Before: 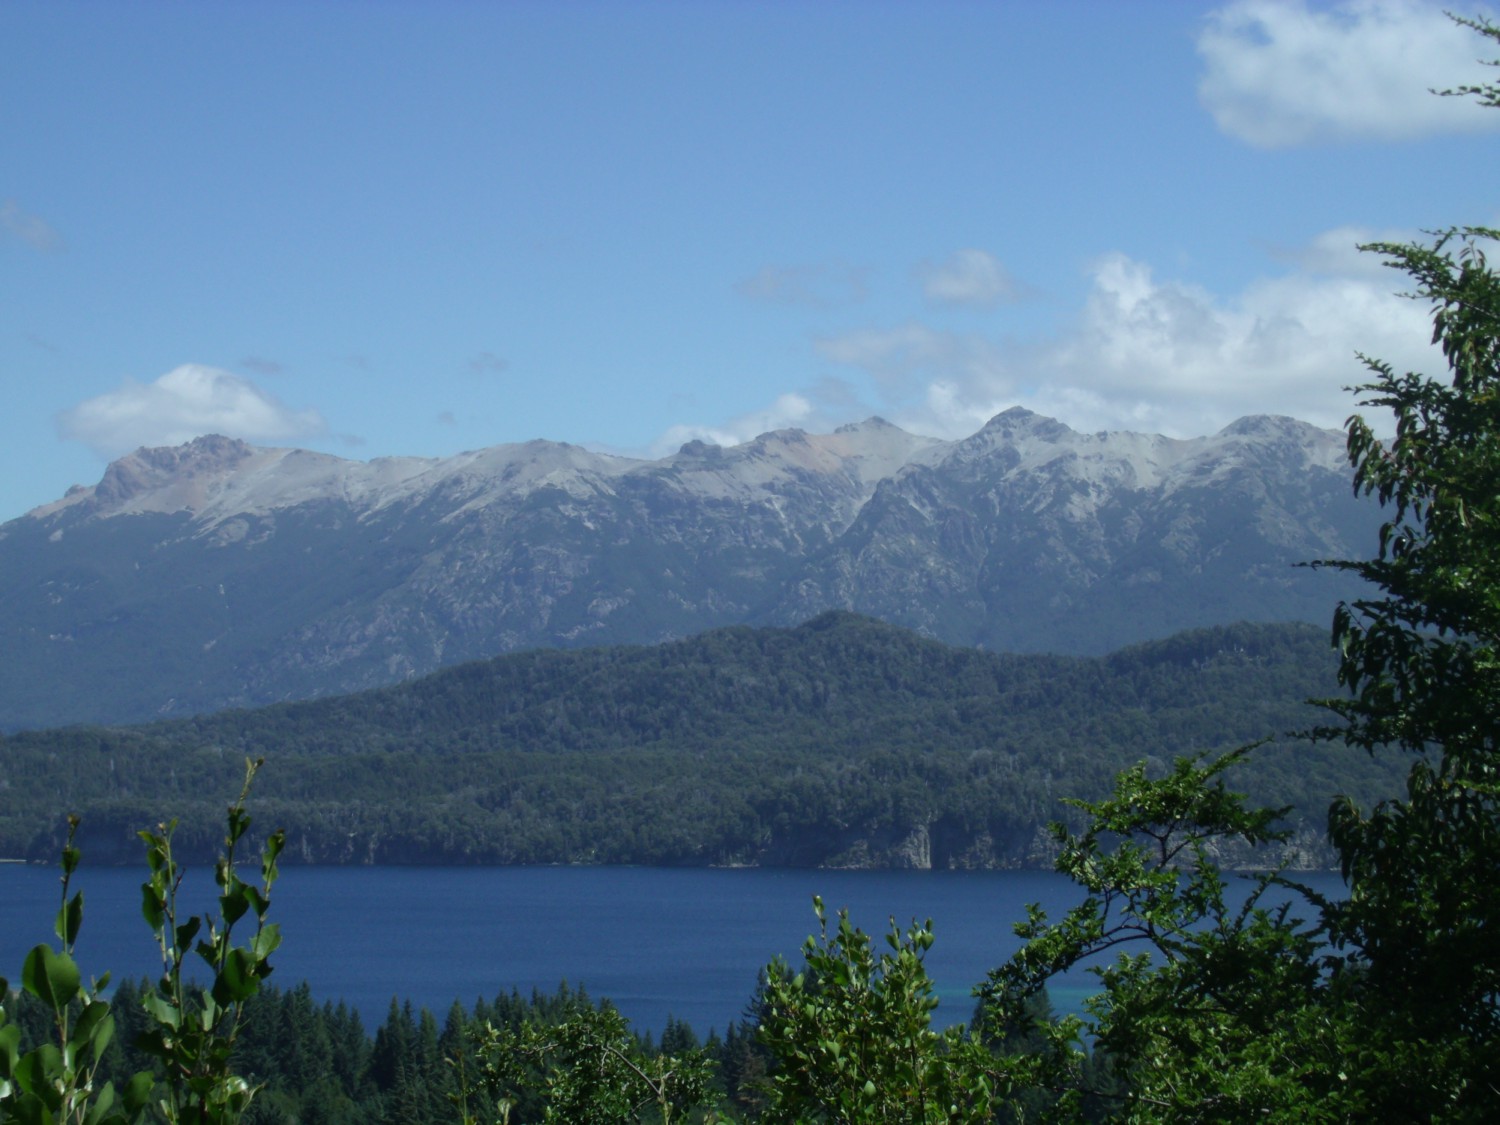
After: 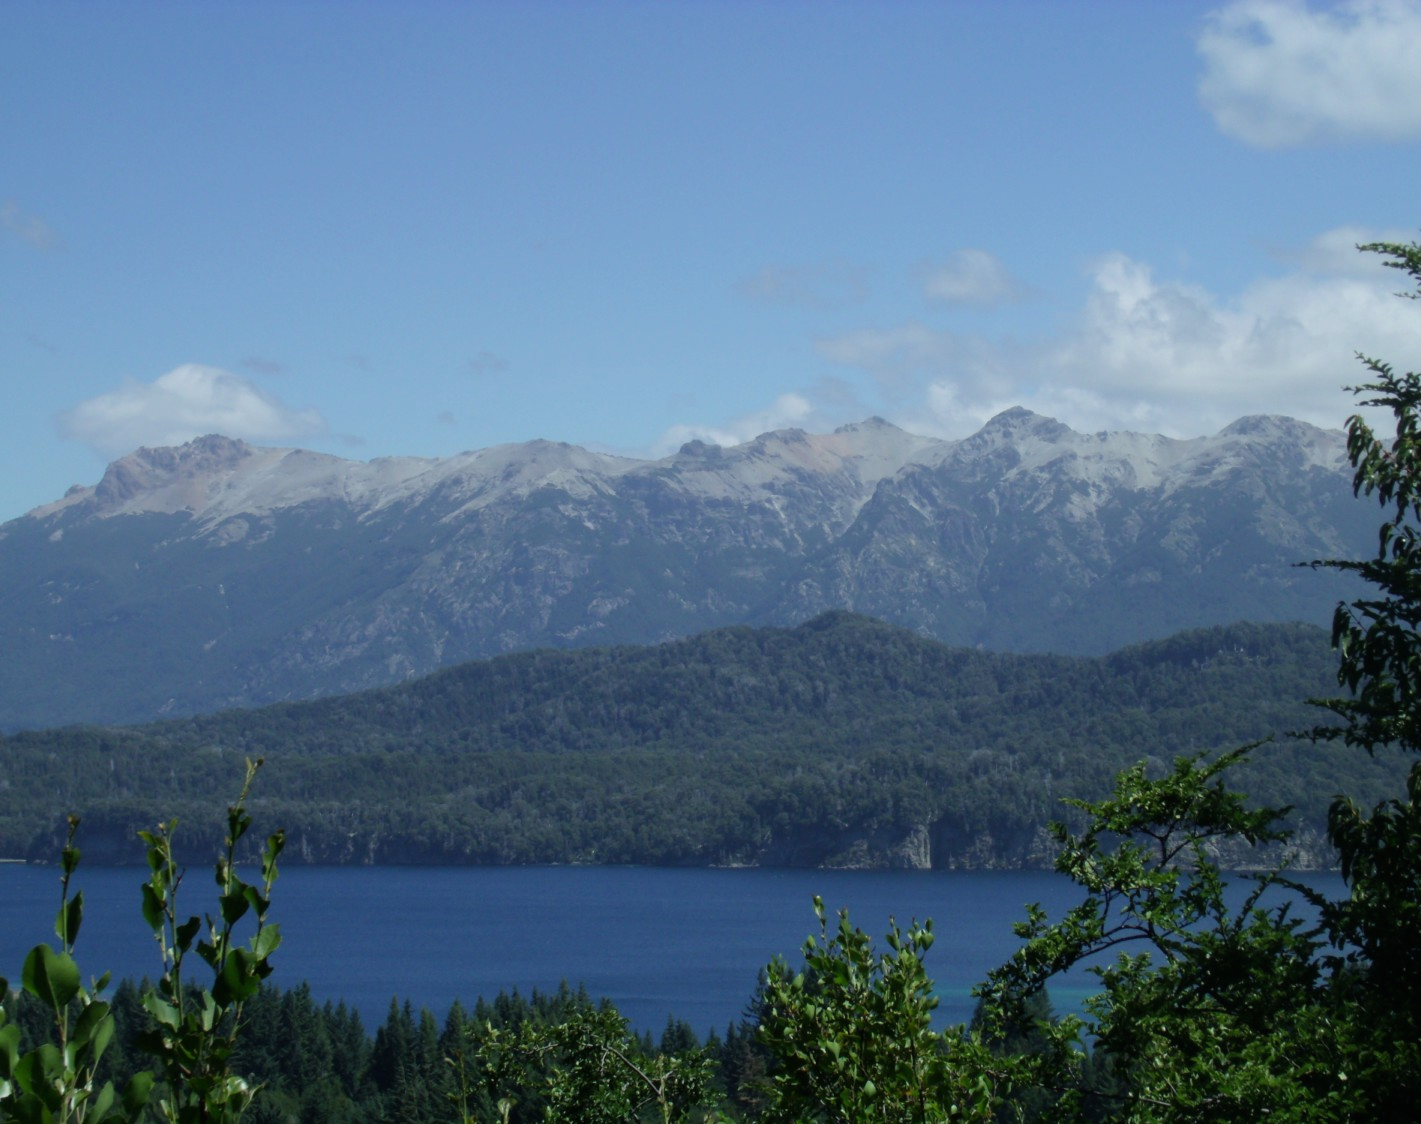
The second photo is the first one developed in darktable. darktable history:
filmic rgb: black relative exposure -11.38 EV, white relative exposure 3.25 EV, hardness 6.74
crop and rotate: left 0%, right 5.258%
